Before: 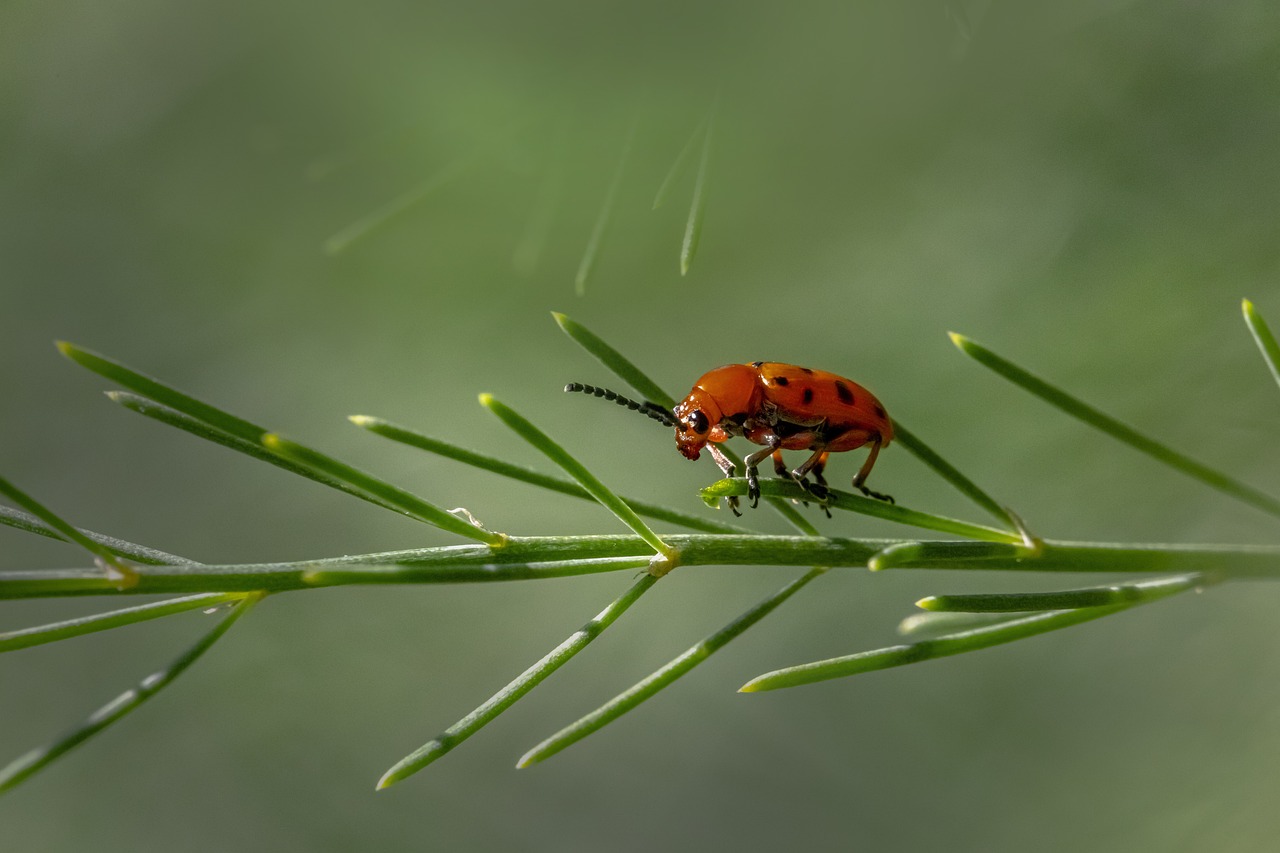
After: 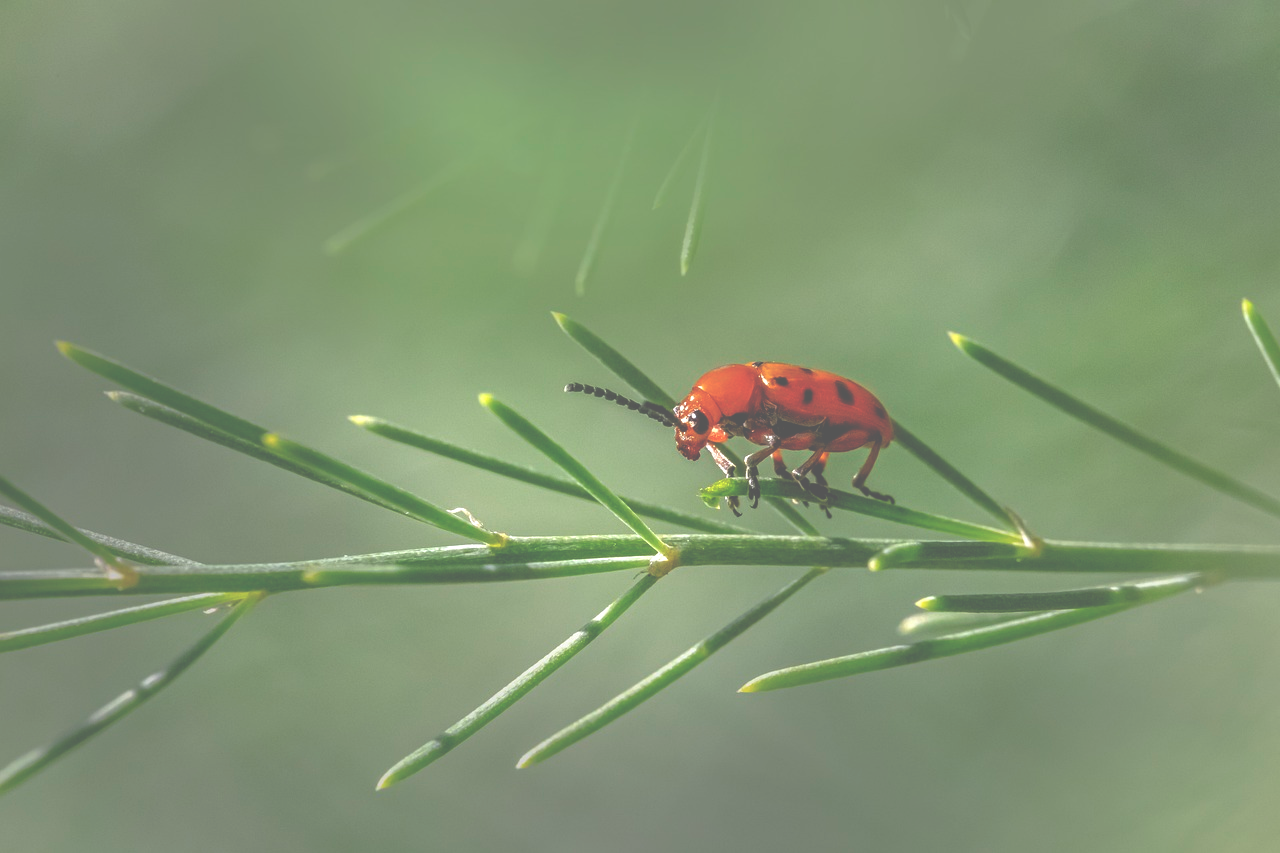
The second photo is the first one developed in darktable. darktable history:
exposure: black level correction -0.07, exposure 0.503 EV, compensate exposure bias true, compensate highlight preservation false
